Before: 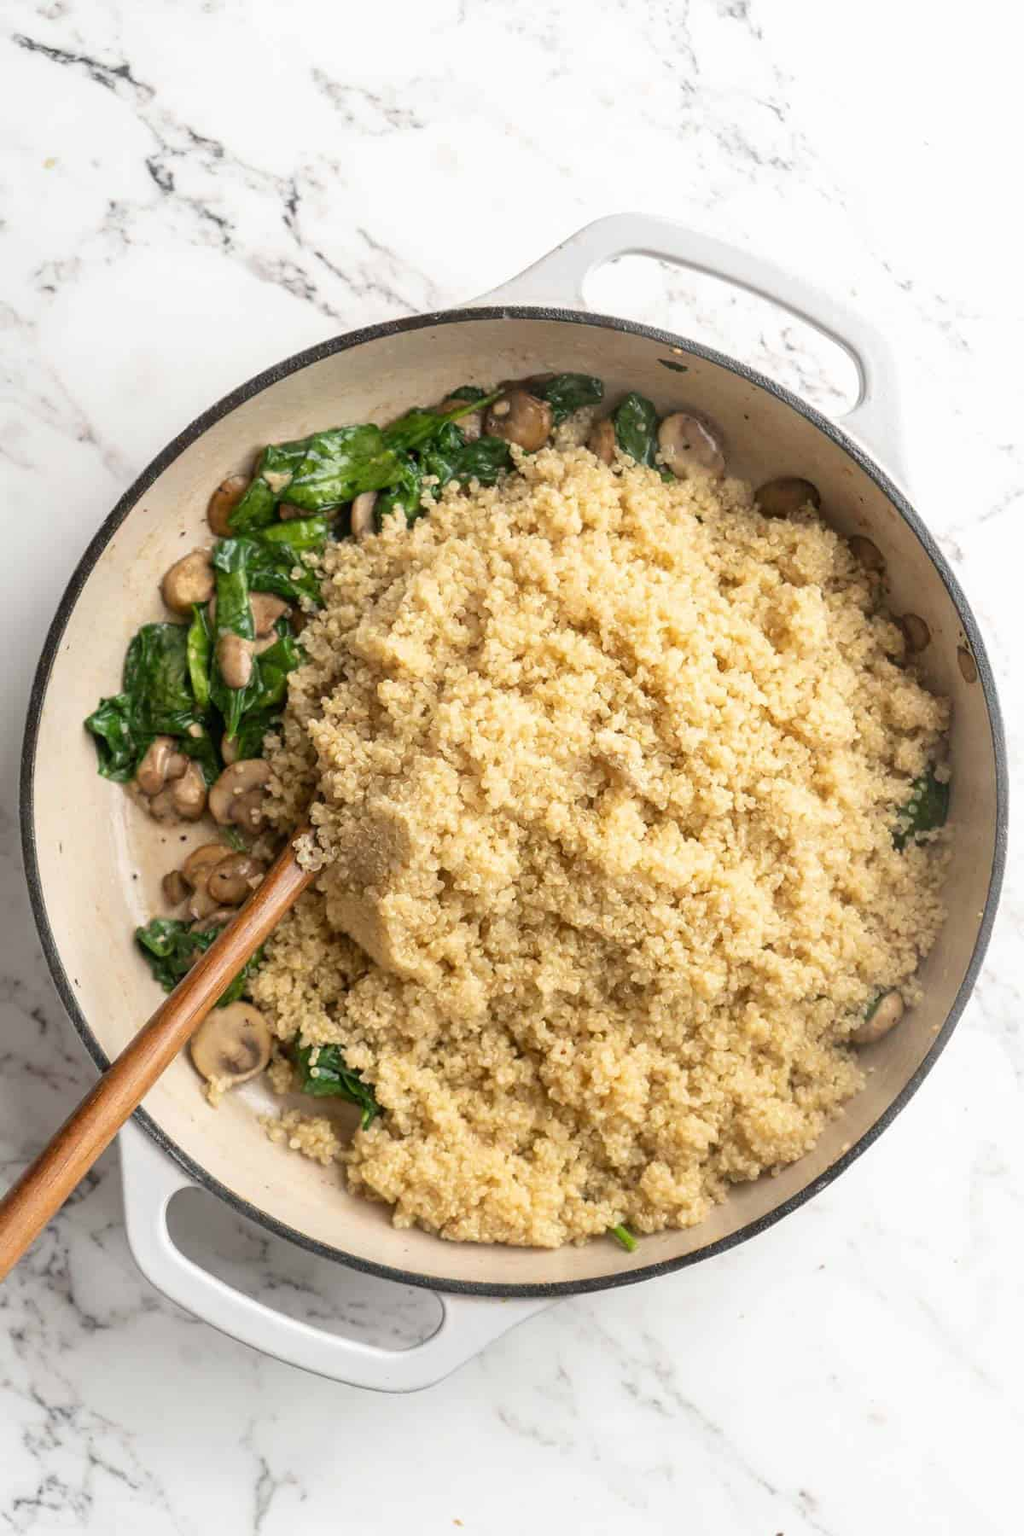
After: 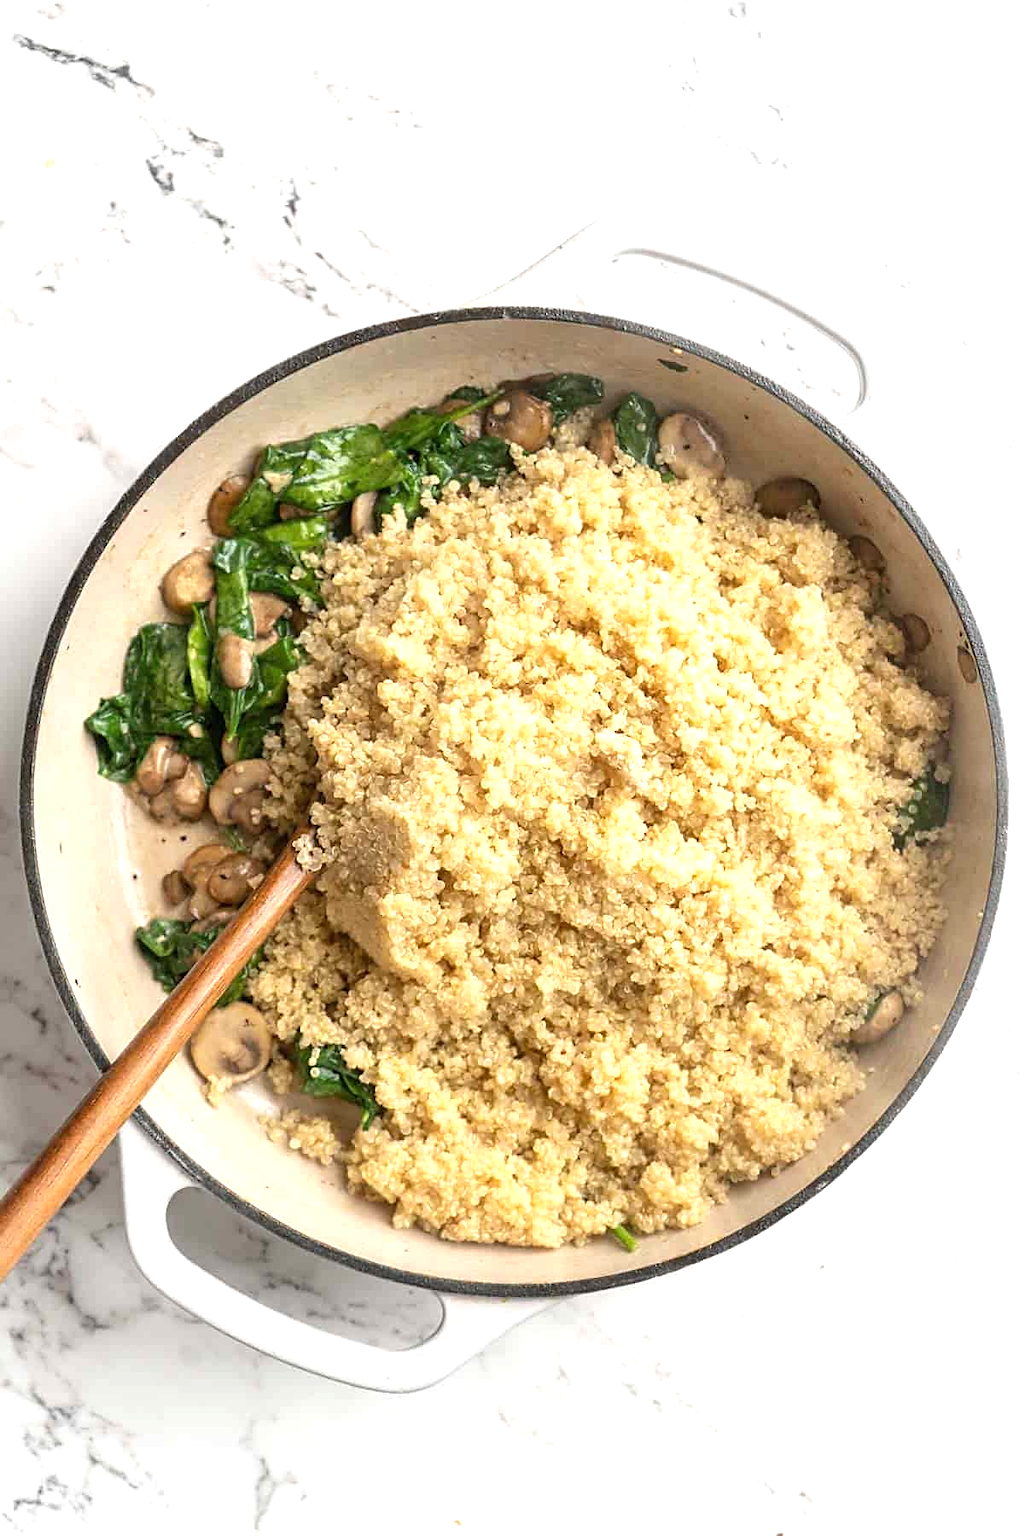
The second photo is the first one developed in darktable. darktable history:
sharpen: on, module defaults
exposure: exposure 0.507 EV, compensate highlight preservation false
